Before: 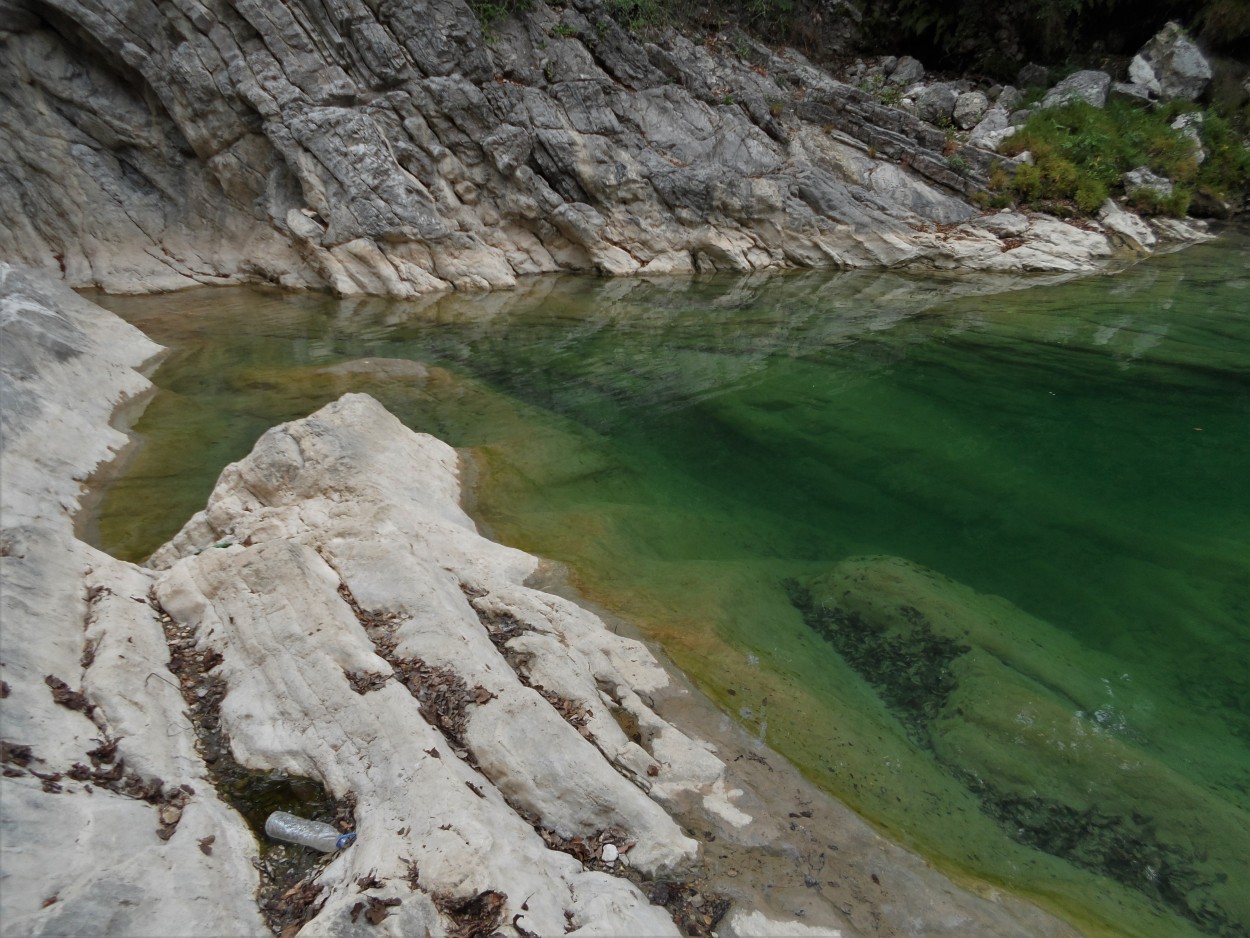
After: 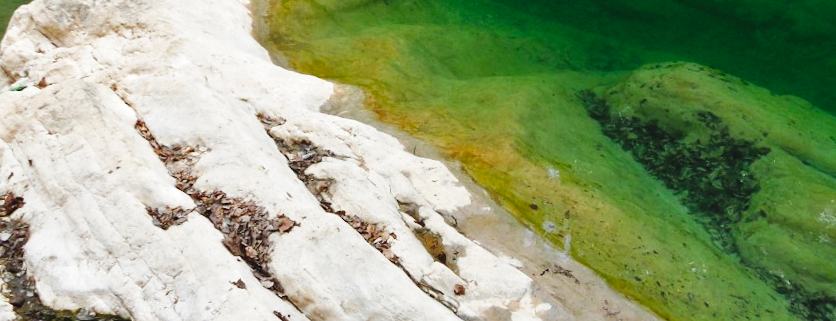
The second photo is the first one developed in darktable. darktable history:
exposure: exposure 0.6 EV, compensate highlight preservation false
rotate and perspective: rotation -3.18°, automatic cropping off
color balance rgb: shadows fall-off 101%, linear chroma grading › mid-tones 7.63%, perceptual saturation grading › mid-tones 11.68%, mask middle-gray fulcrum 22.45%, global vibrance 10.11%, saturation formula JzAzBz (2021)
base curve: curves: ch0 [(0, 0) (0.036, 0.025) (0.121, 0.166) (0.206, 0.329) (0.605, 0.79) (1, 1)], preserve colors none
crop: left 18.091%, top 51.13%, right 17.525%, bottom 16.85%
tone equalizer: on, module defaults
